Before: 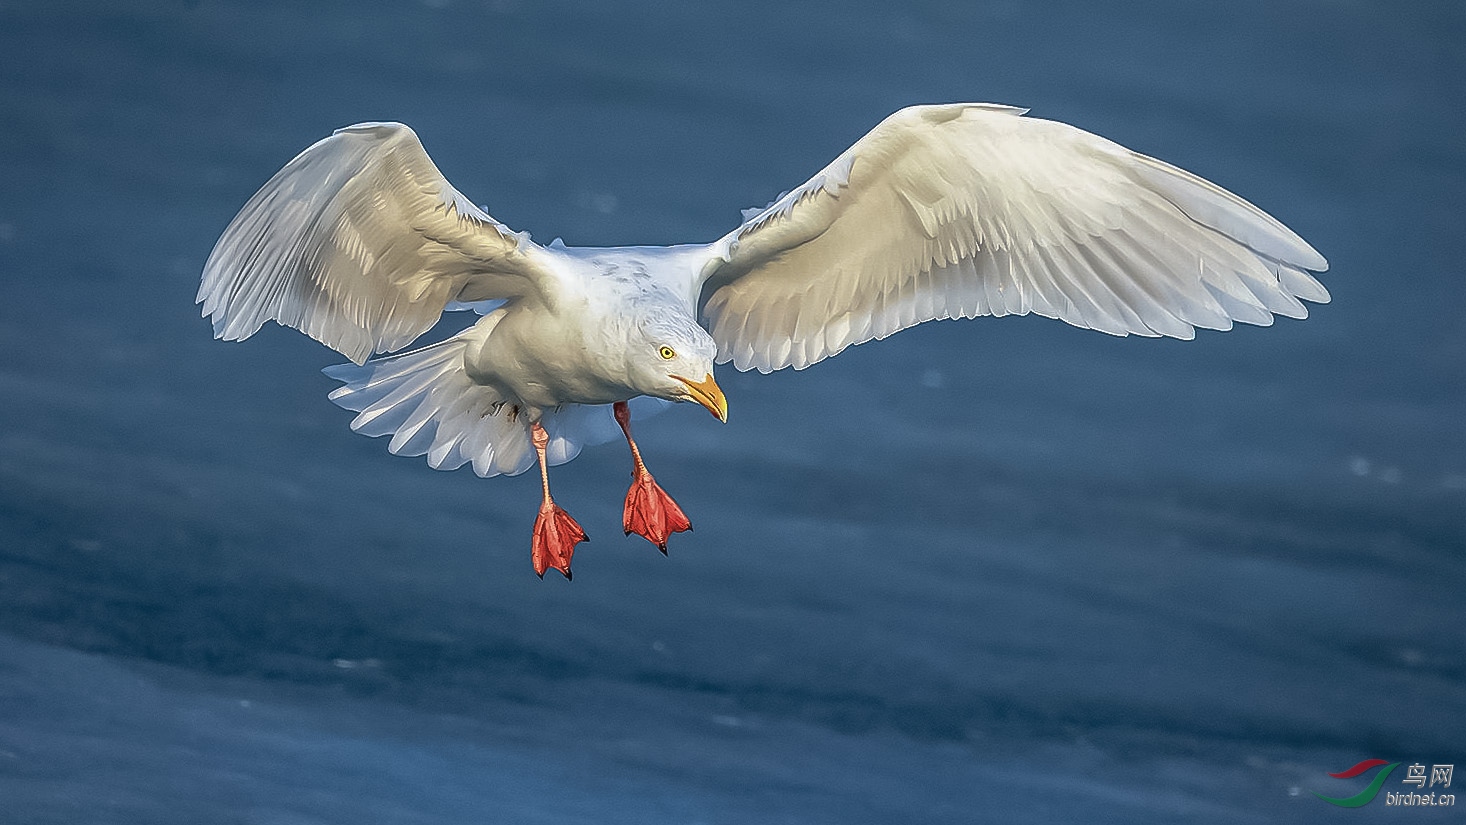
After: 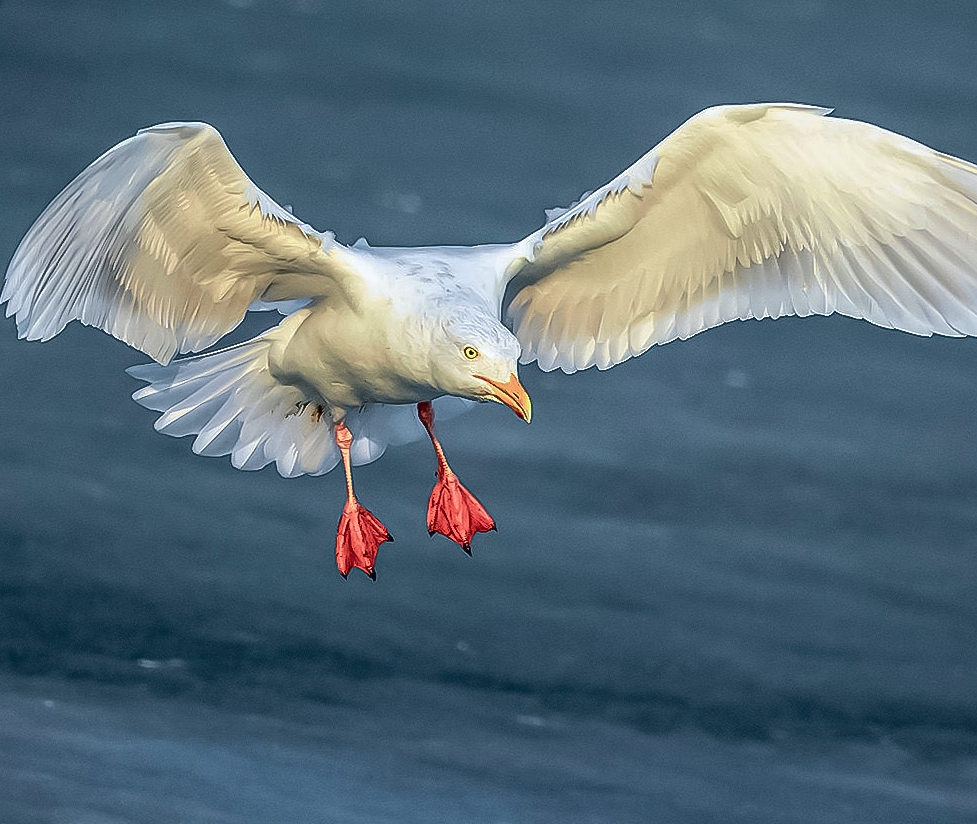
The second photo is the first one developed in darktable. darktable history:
crop and rotate: left 13.409%, right 19.924%
tone curve: curves: ch0 [(0, 0) (0.033, 0.016) (0.171, 0.127) (0.33, 0.331) (0.432, 0.475) (0.601, 0.665) (0.843, 0.876) (1, 1)]; ch1 [(0, 0) (0.339, 0.349) (0.445, 0.42) (0.476, 0.47) (0.501, 0.499) (0.516, 0.525) (0.548, 0.563) (0.584, 0.633) (0.728, 0.746) (1, 1)]; ch2 [(0, 0) (0.327, 0.324) (0.417, 0.44) (0.46, 0.453) (0.502, 0.498) (0.517, 0.524) (0.53, 0.554) (0.579, 0.599) (0.745, 0.704) (1, 1)], color space Lab, independent channels, preserve colors none
